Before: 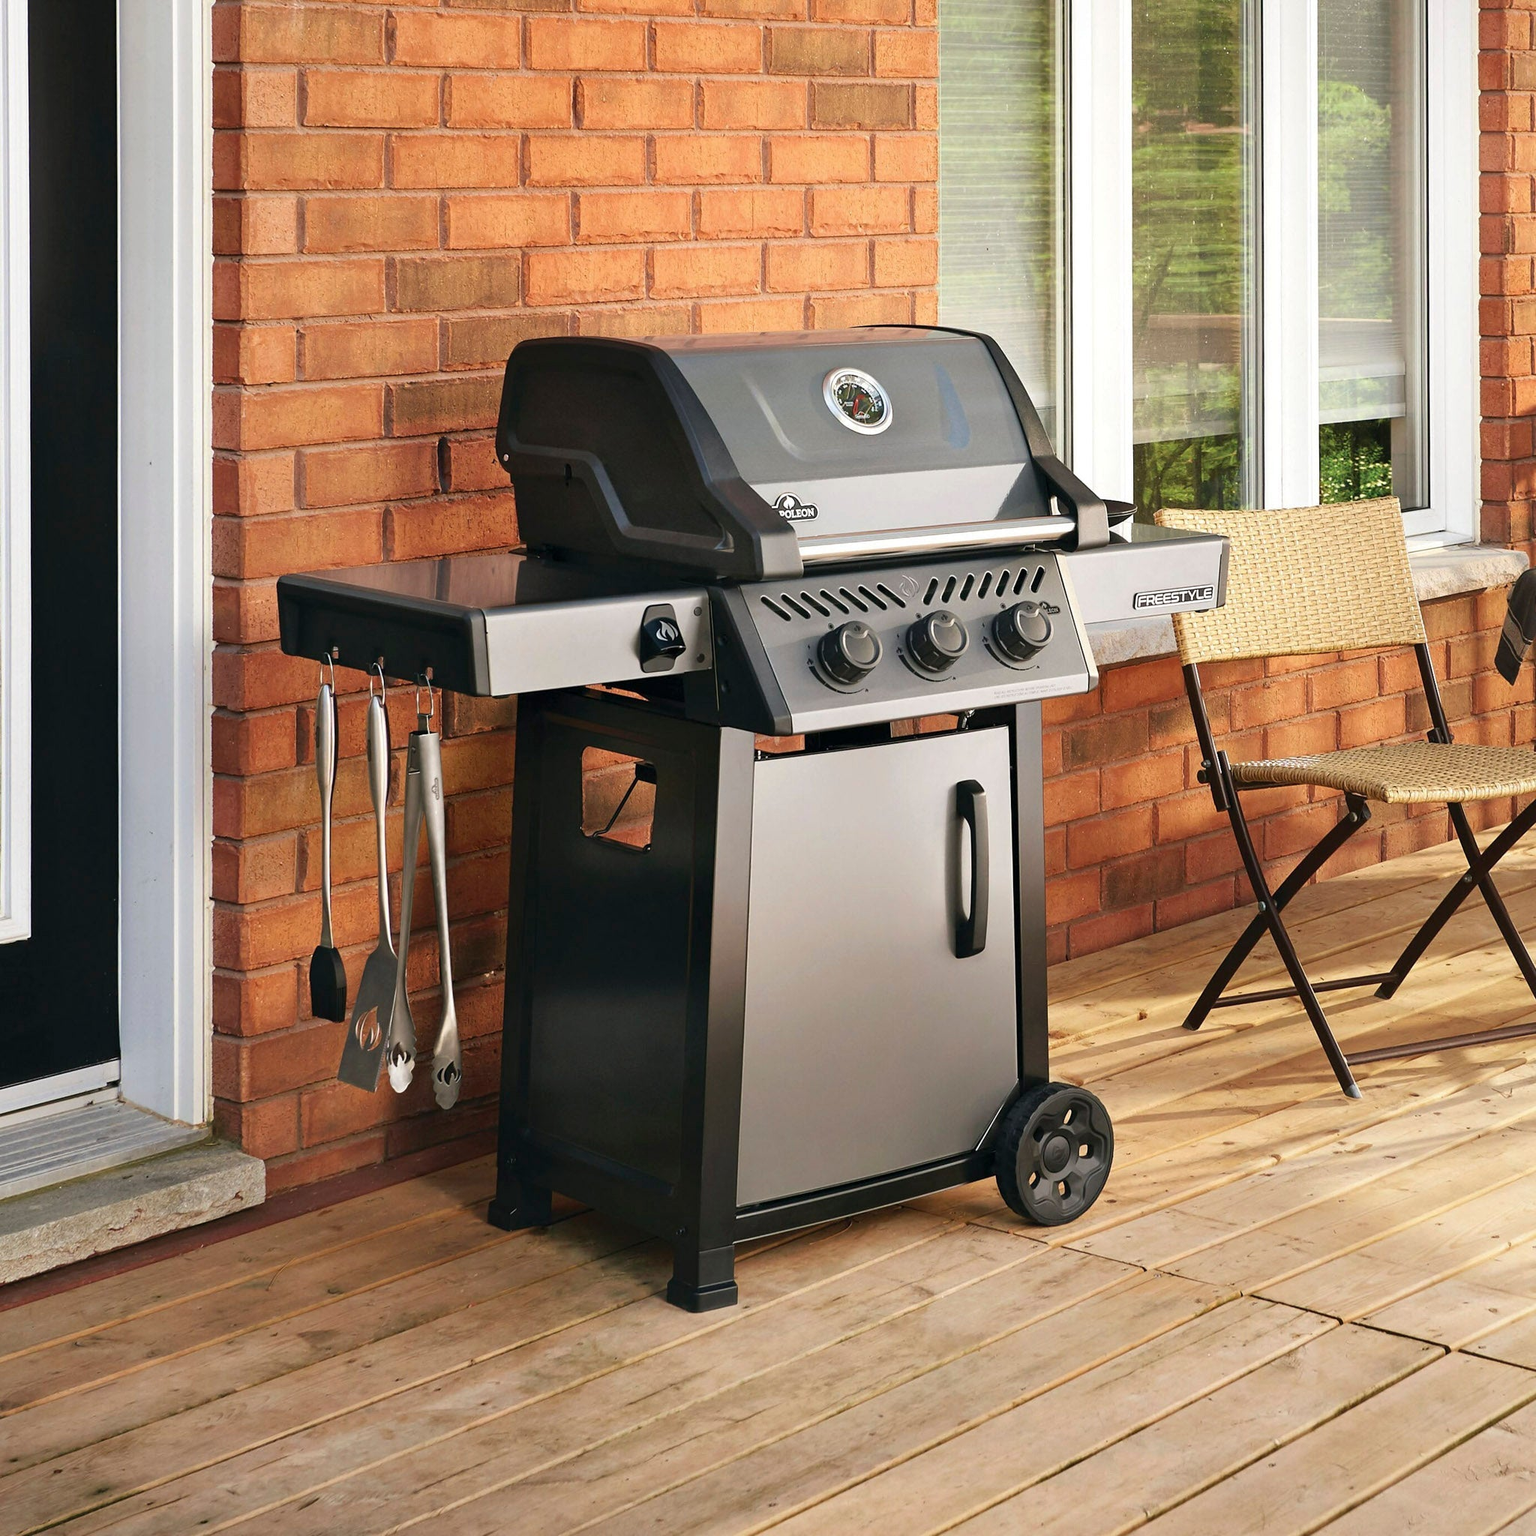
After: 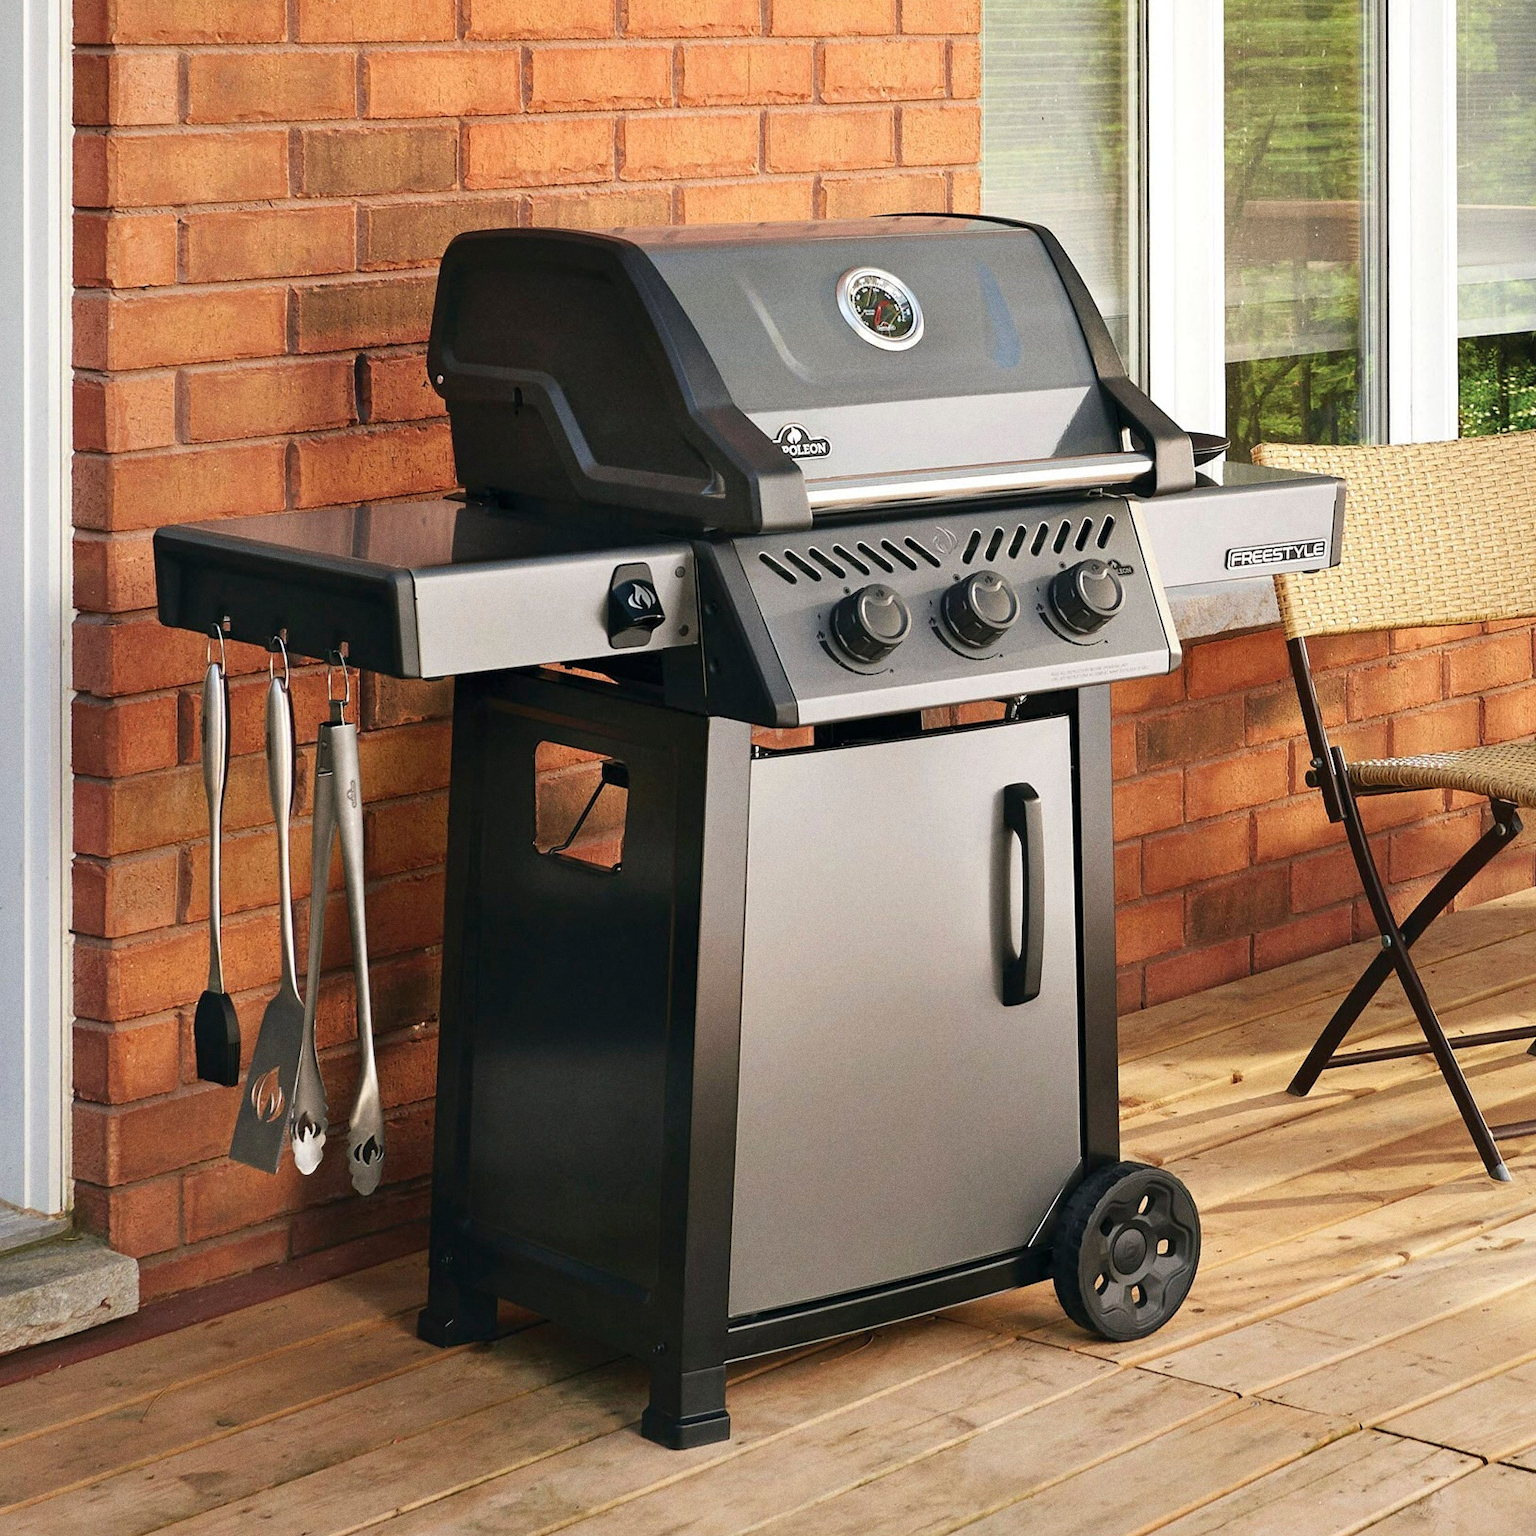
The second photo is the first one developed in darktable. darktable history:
crop and rotate: left 10.071%, top 10.071%, right 10.02%, bottom 10.02%
grain: coarseness 0.09 ISO
